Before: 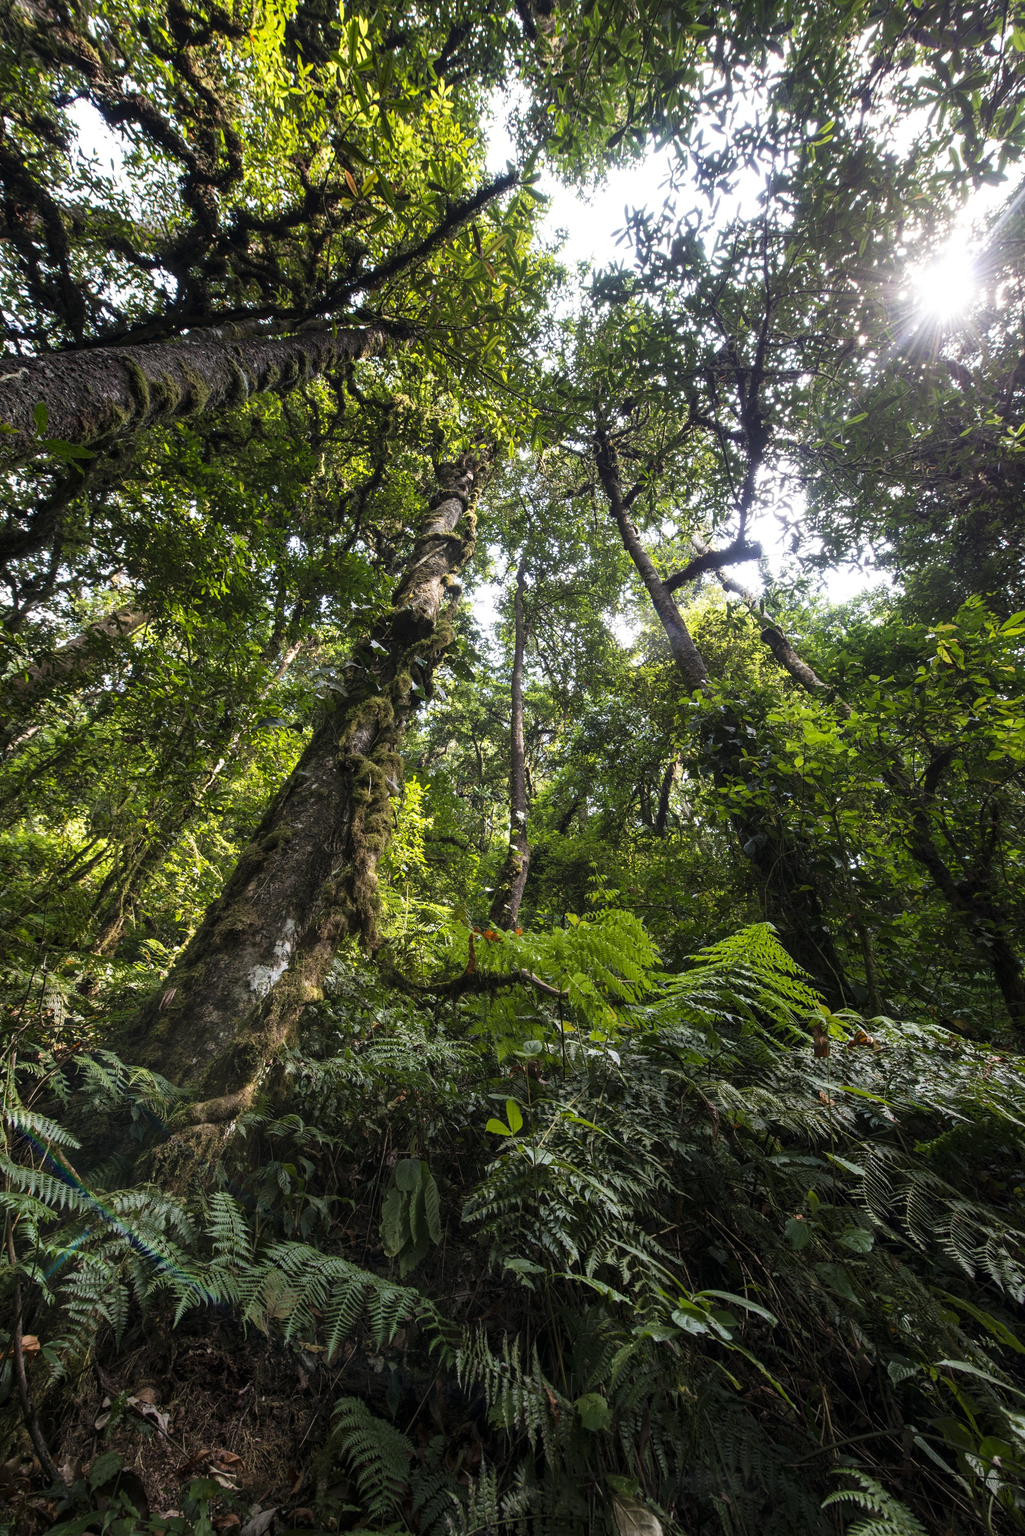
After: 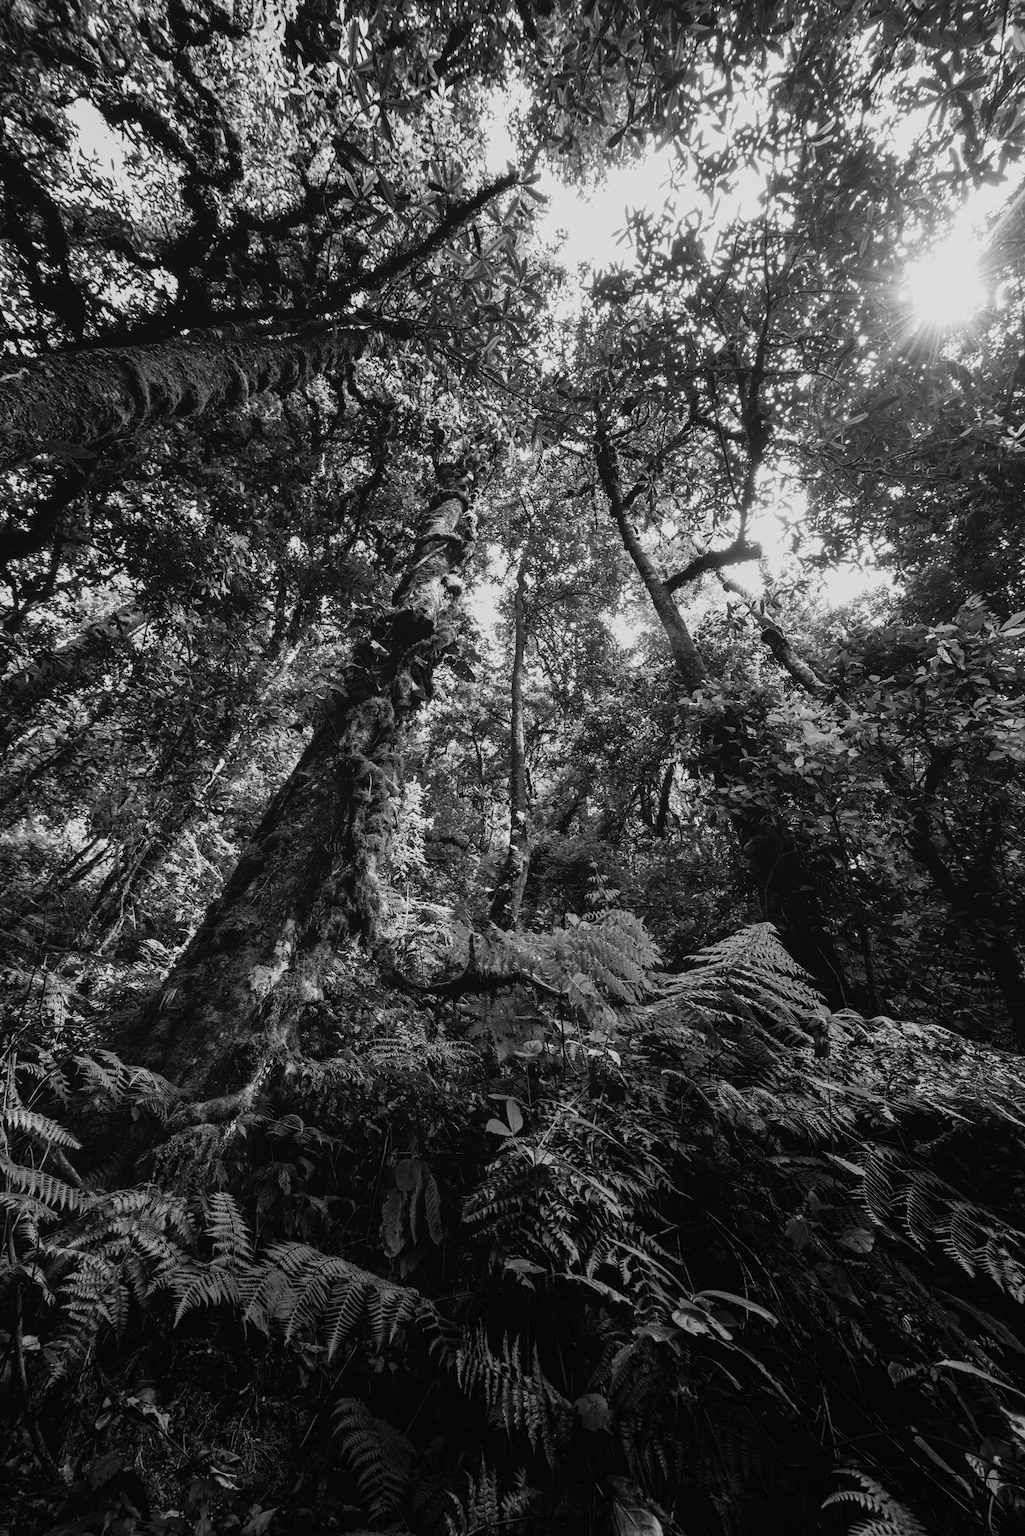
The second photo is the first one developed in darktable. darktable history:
local contrast: highlights 68%, shadows 68%, detail 82%, midtone range 0.325
monochrome: a 30.25, b 92.03
filmic rgb: black relative exposure -8.2 EV, white relative exposure 2.2 EV, threshold 3 EV, hardness 7.11, latitude 75%, contrast 1.325, highlights saturation mix -2%, shadows ↔ highlights balance 30%, preserve chrominance no, color science v5 (2021), contrast in shadows safe, contrast in highlights safe, enable highlight reconstruction true
